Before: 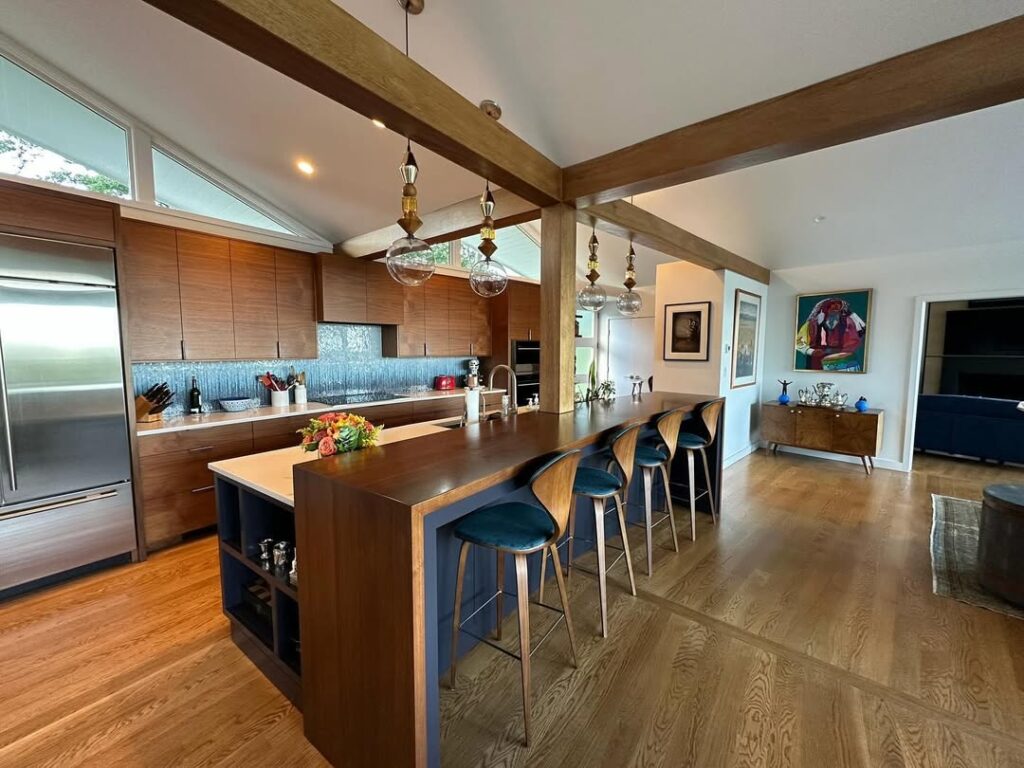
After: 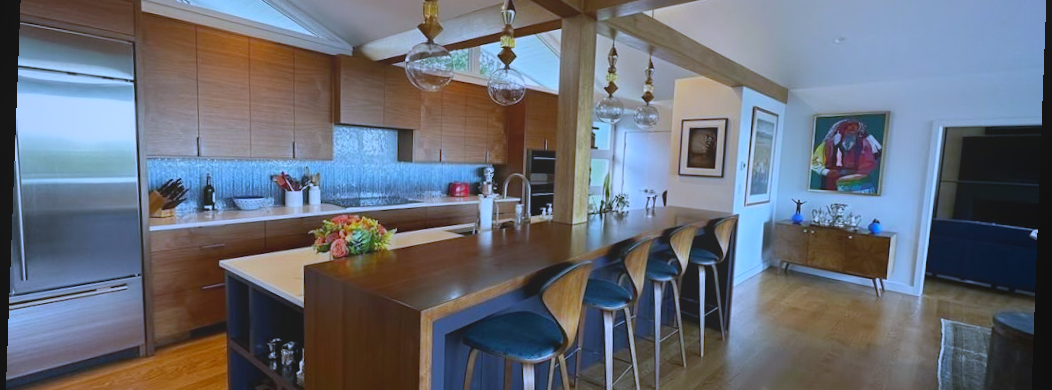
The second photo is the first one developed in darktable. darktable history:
local contrast: detail 70%
white balance: red 0.871, blue 1.249
crop and rotate: top 26.056%, bottom 25.543%
rotate and perspective: rotation 2.17°, automatic cropping off
